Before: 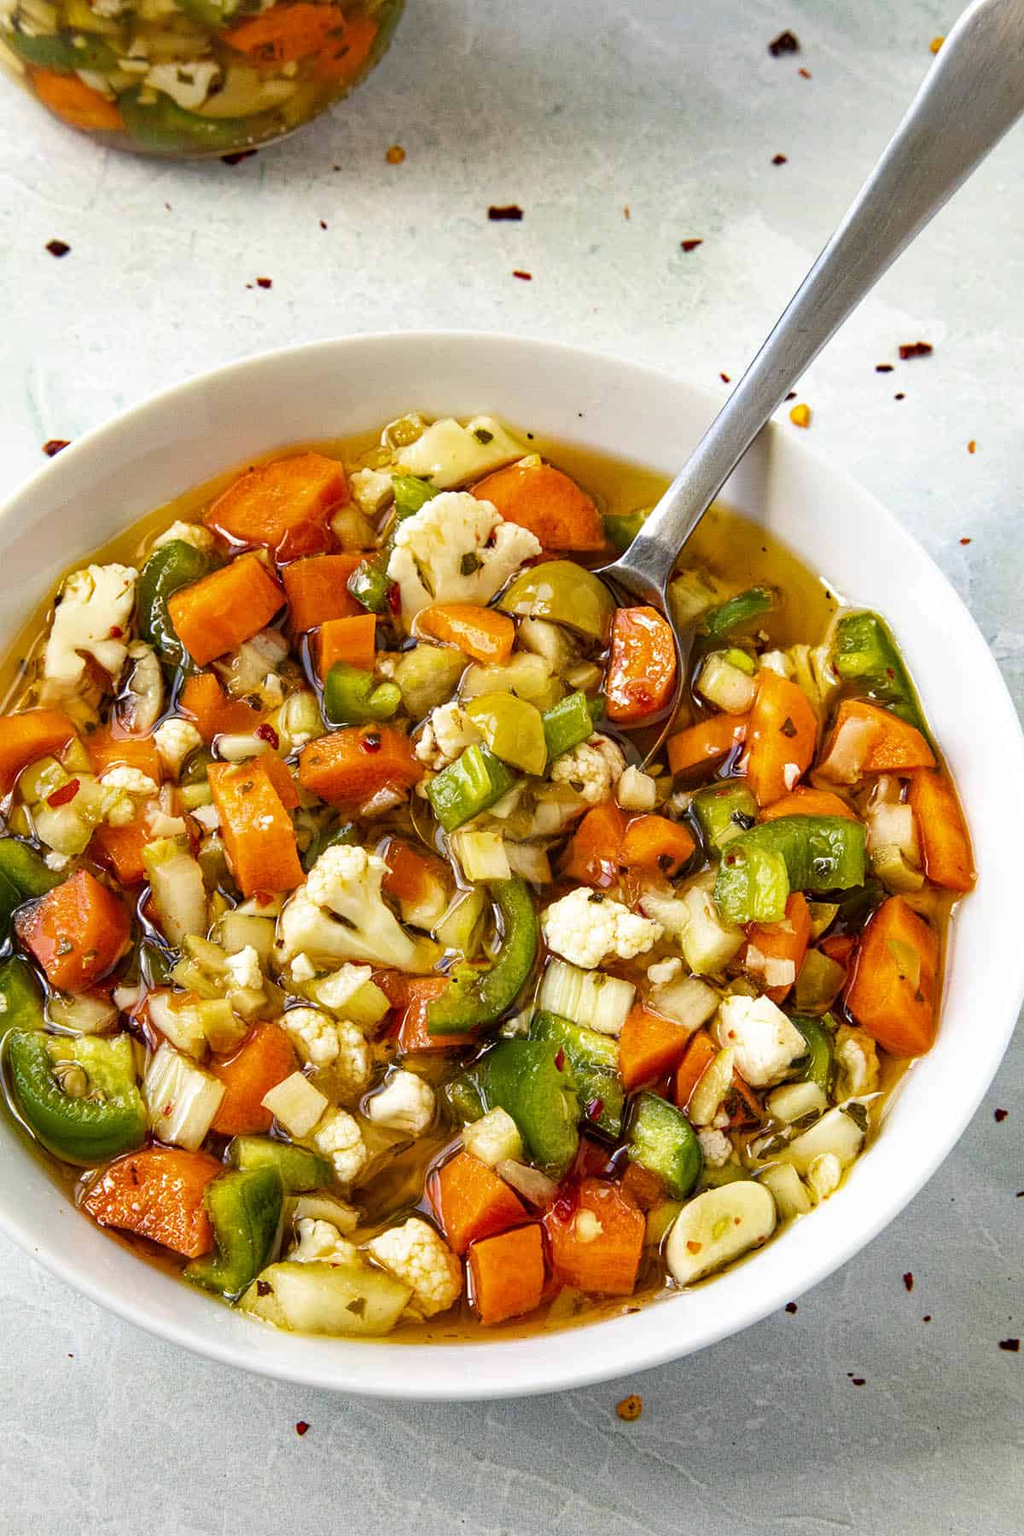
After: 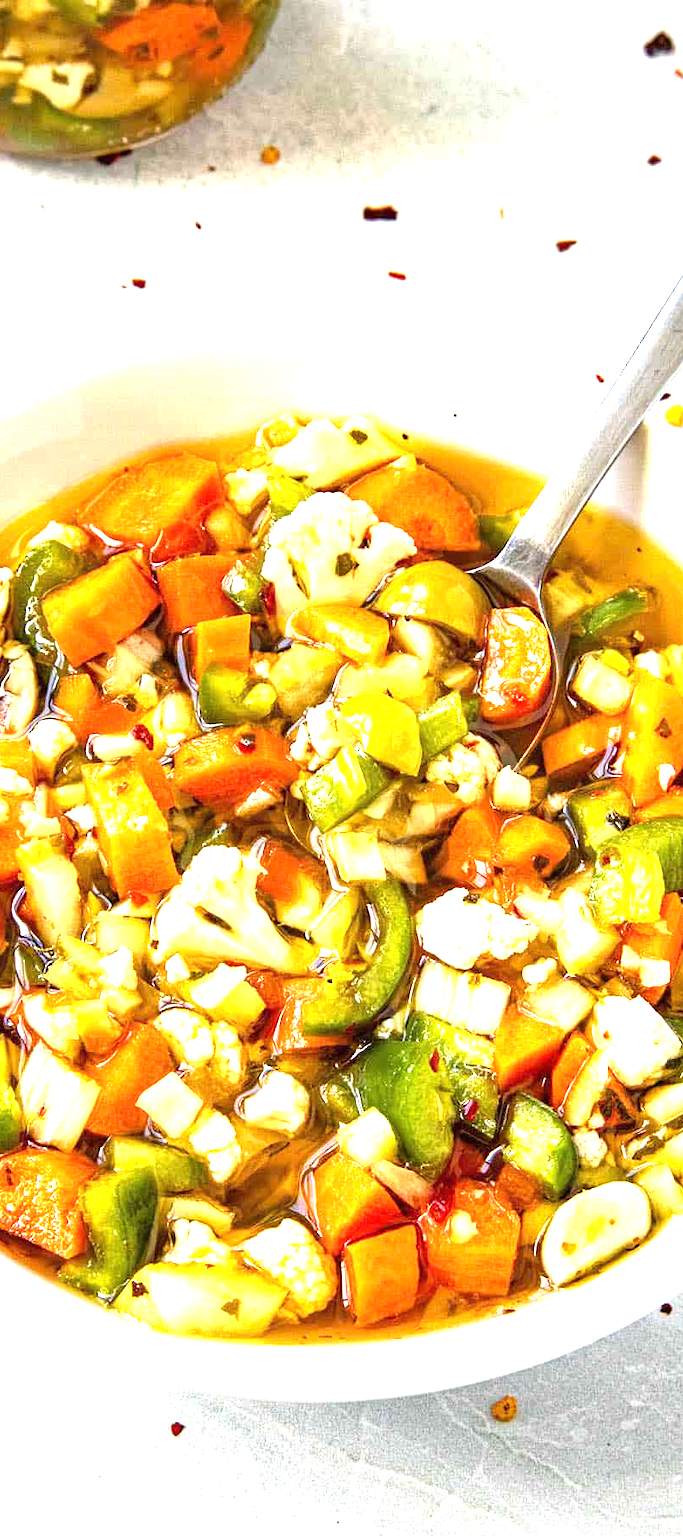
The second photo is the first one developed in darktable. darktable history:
crop and rotate: left 12.309%, right 20.93%
exposure: black level correction 0, exposure 1.529 EV, compensate highlight preservation false
